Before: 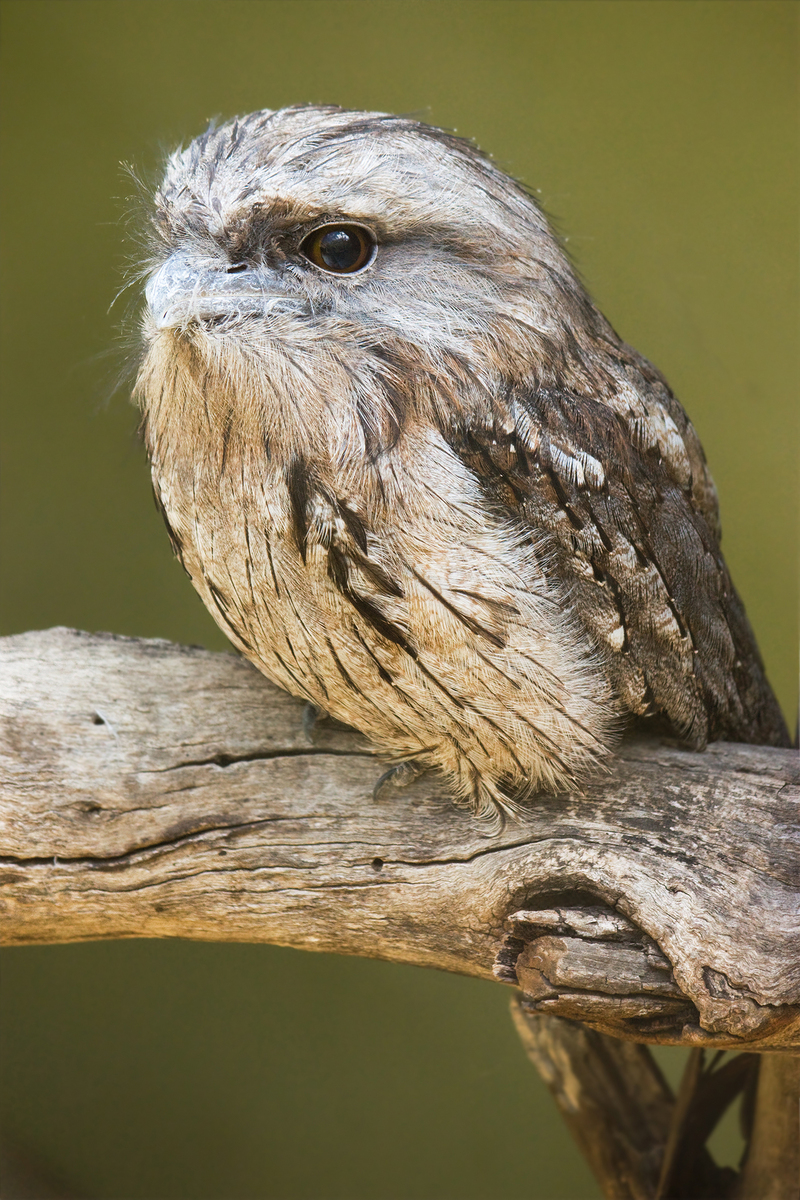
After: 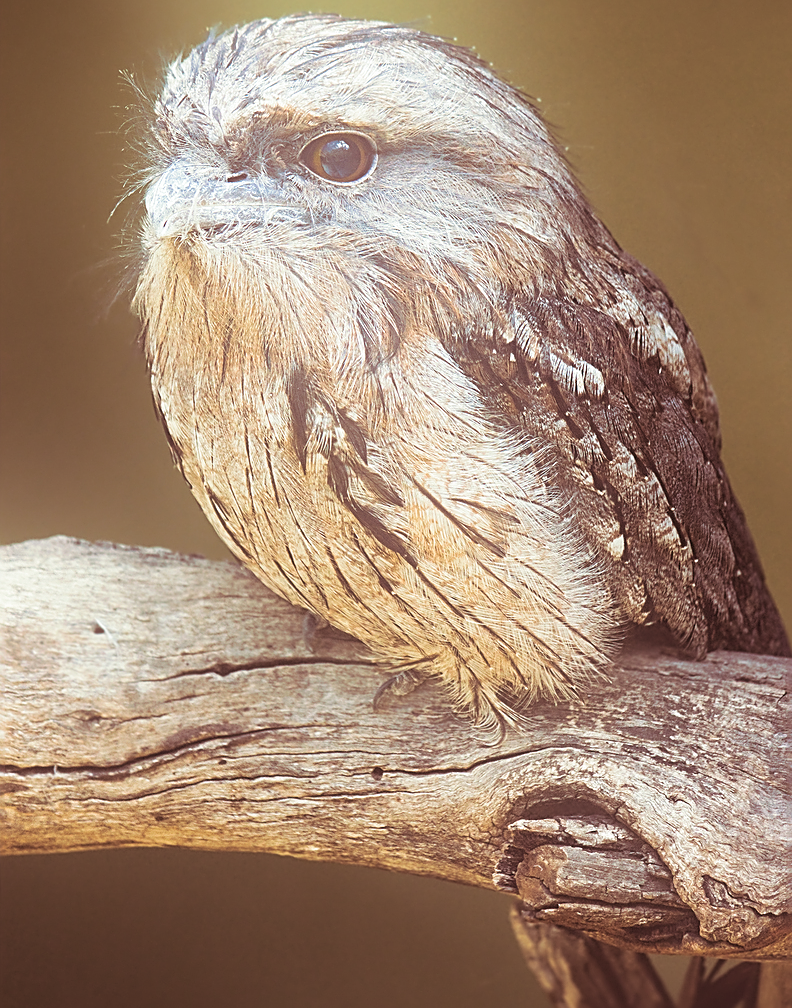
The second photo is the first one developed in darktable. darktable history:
crop: top 7.625%, bottom 8.027%
bloom: on, module defaults
sharpen: amount 0.901
split-toning: on, module defaults
